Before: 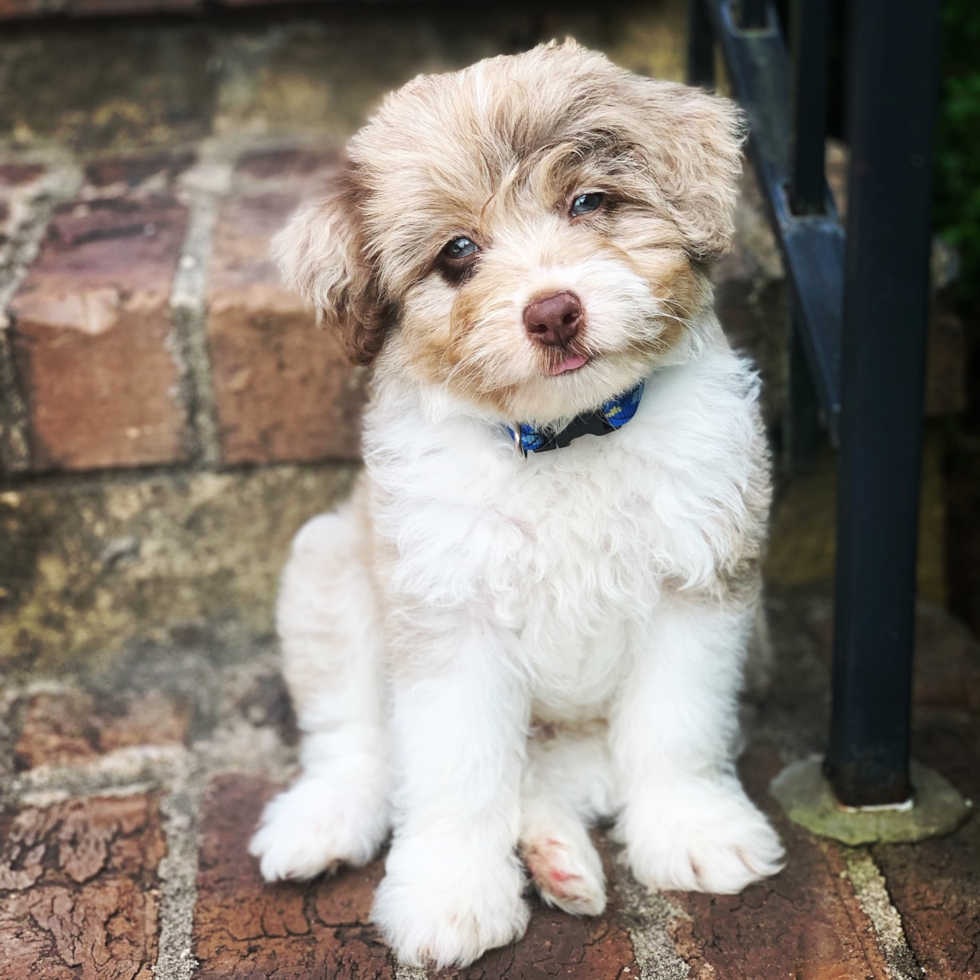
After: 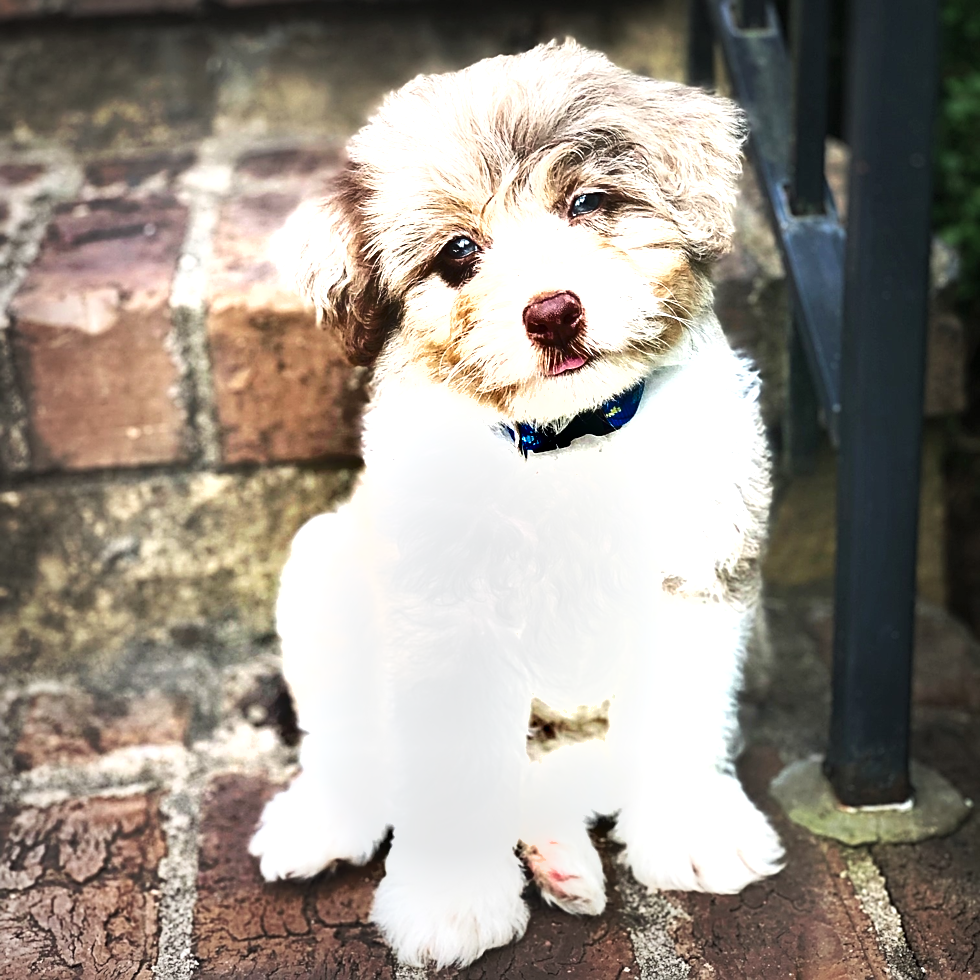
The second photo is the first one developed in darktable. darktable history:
shadows and highlights: soften with gaussian
vignetting: fall-off start 52.5%, brightness -0.456, saturation -0.292, automatic ratio true, width/height ratio 1.312, shape 0.216, unbound false
sharpen: on, module defaults
exposure: black level correction 0, exposure 1.105 EV, compensate highlight preservation false
